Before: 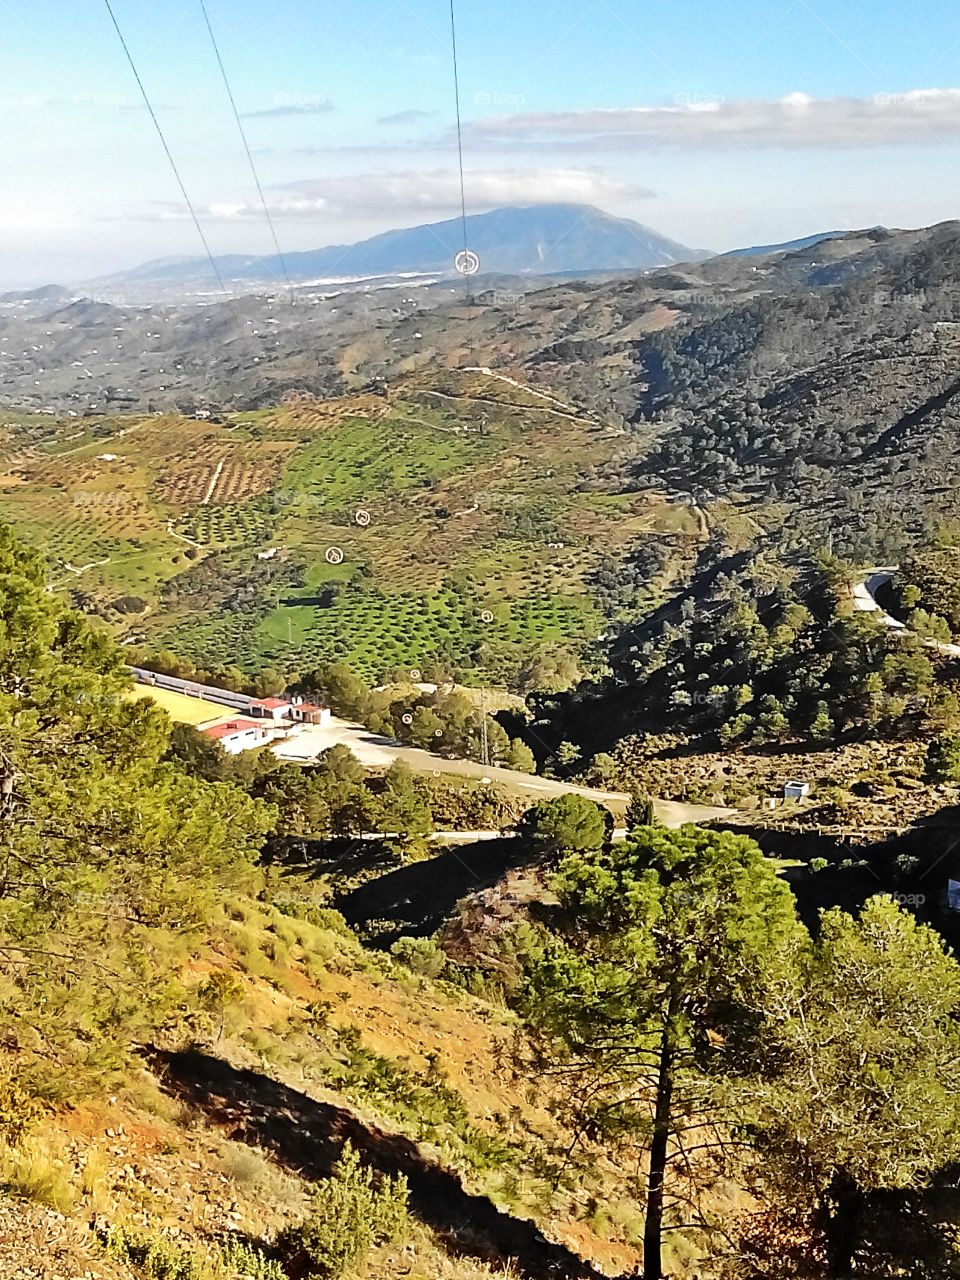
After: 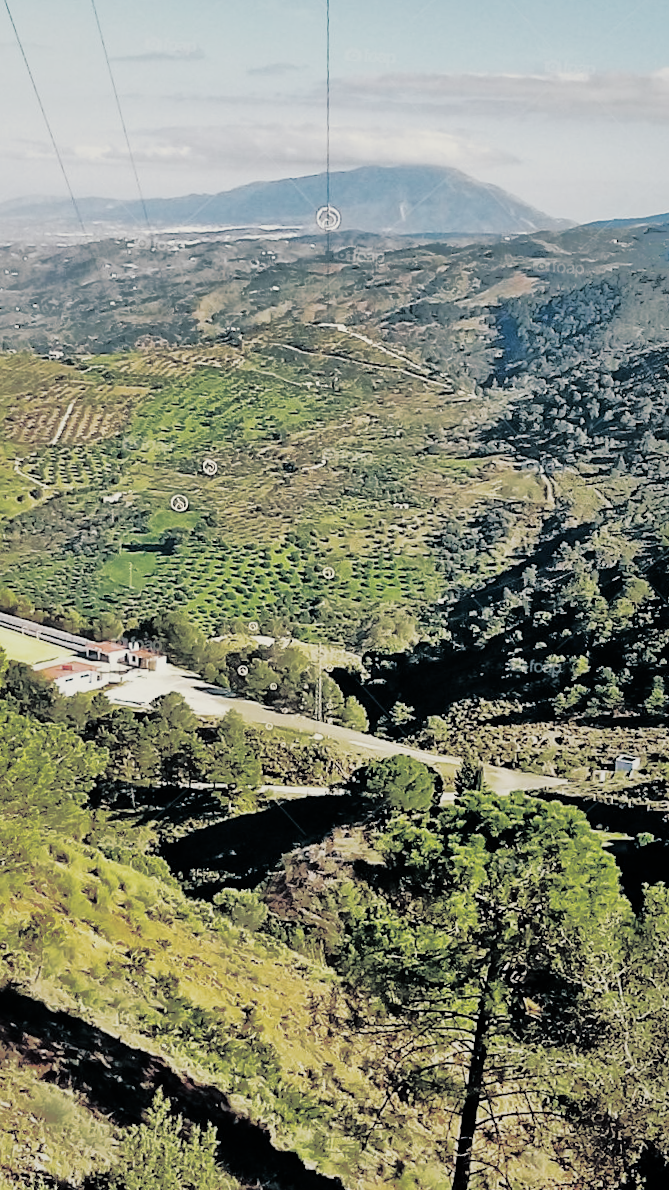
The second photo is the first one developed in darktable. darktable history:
sigmoid: contrast 1.8, skew -0.2, preserve hue 0%, red attenuation 0.1, red rotation 0.035, green attenuation 0.1, green rotation -0.017, blue attenuation 0.15, blue rotation -0.052, base primaries Rec2020
crop and rotate: angle -3.27°, left 14.277%, top 0.028%, right 10.766%, bottom 0.028%
exposure: black level correction 0.001, exposure 0.955 EV, compensate exposure bias true, compensate highlight preservation false
shadows and highlights: shadows -19.91, highlights -73.15
split-toning: shadows › hue 205.2°, shadows › saturation 0.43, highlights › hue 54°, highlights › saturation 0.54
